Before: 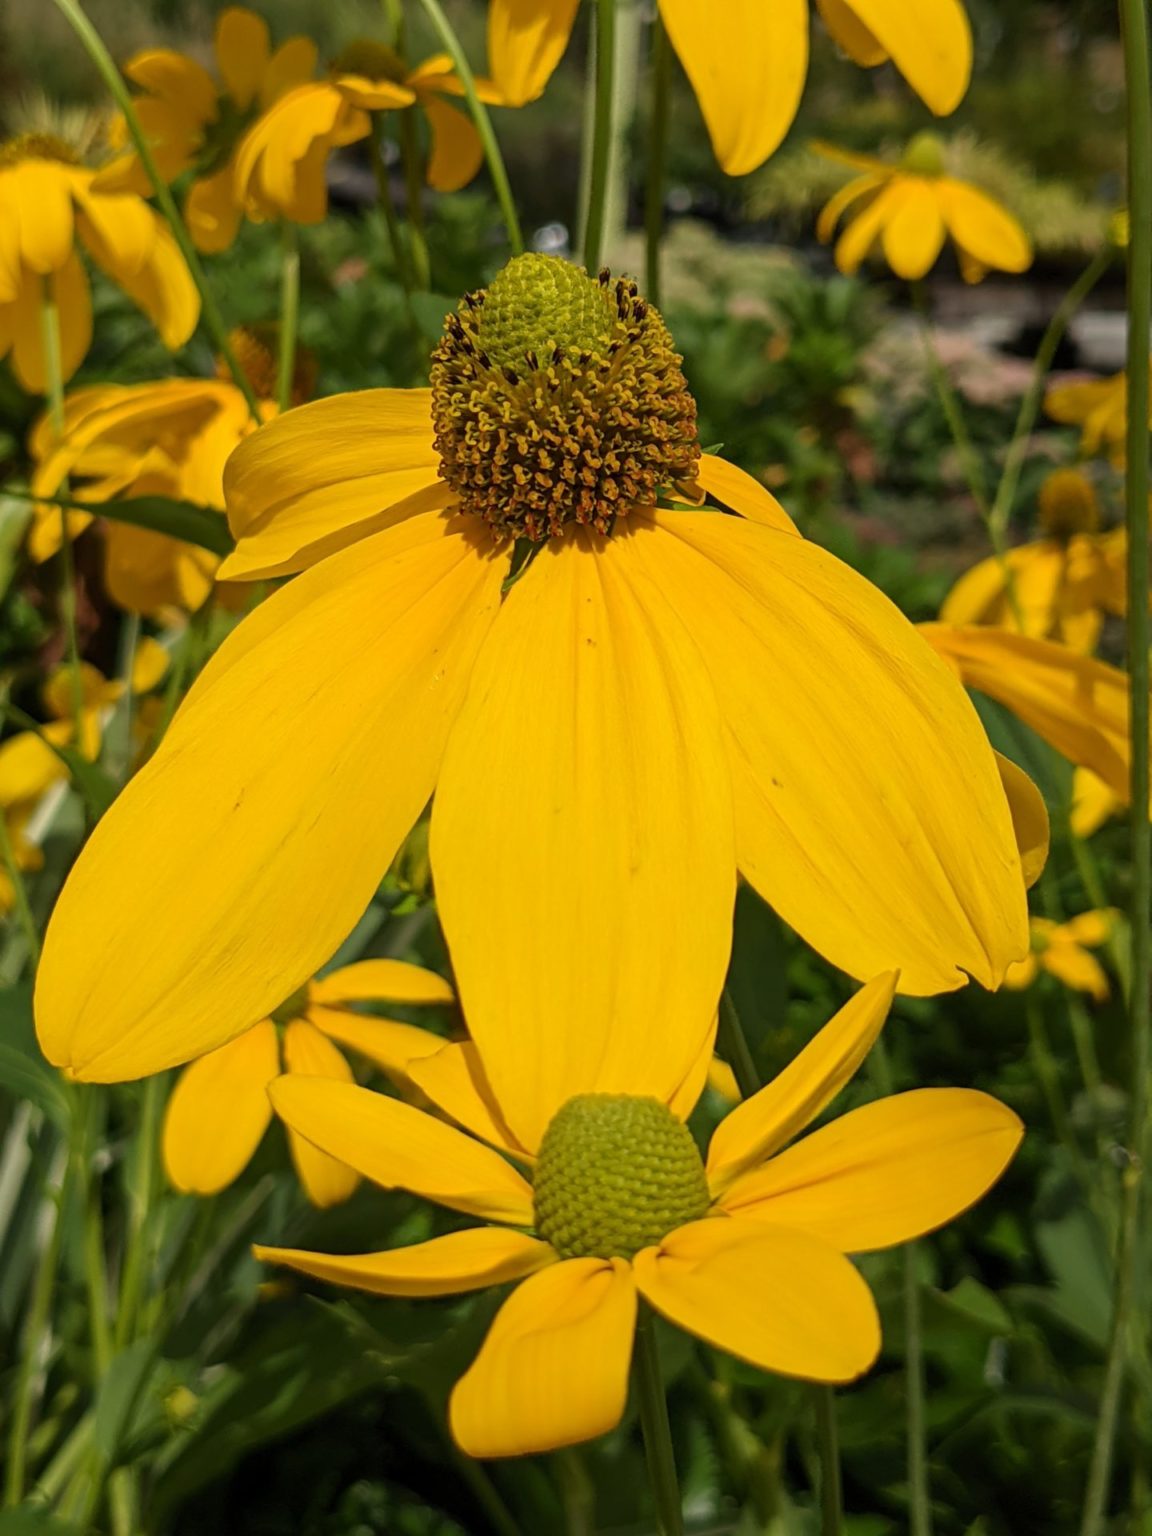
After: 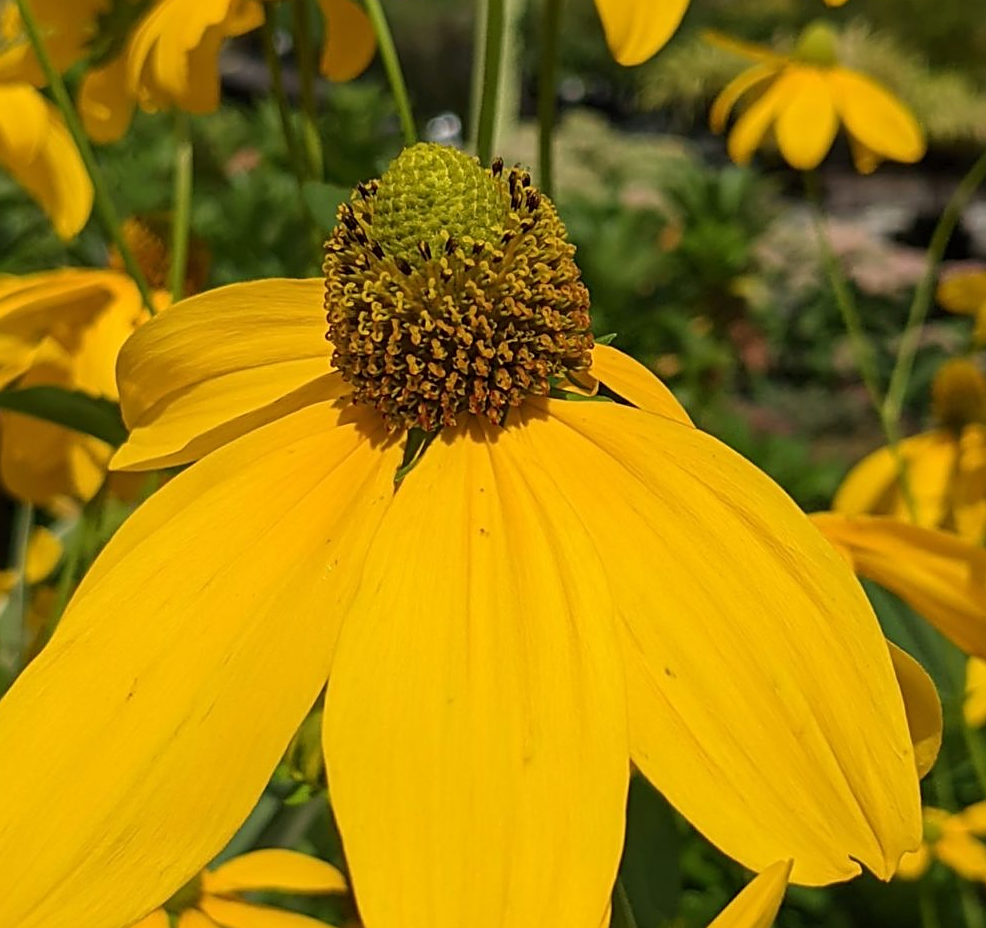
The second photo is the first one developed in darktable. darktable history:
sharpen: on, module defaults
crop and rotate: left 9.345%, top 7.22%, right 4.982%, bottom 32.331%
